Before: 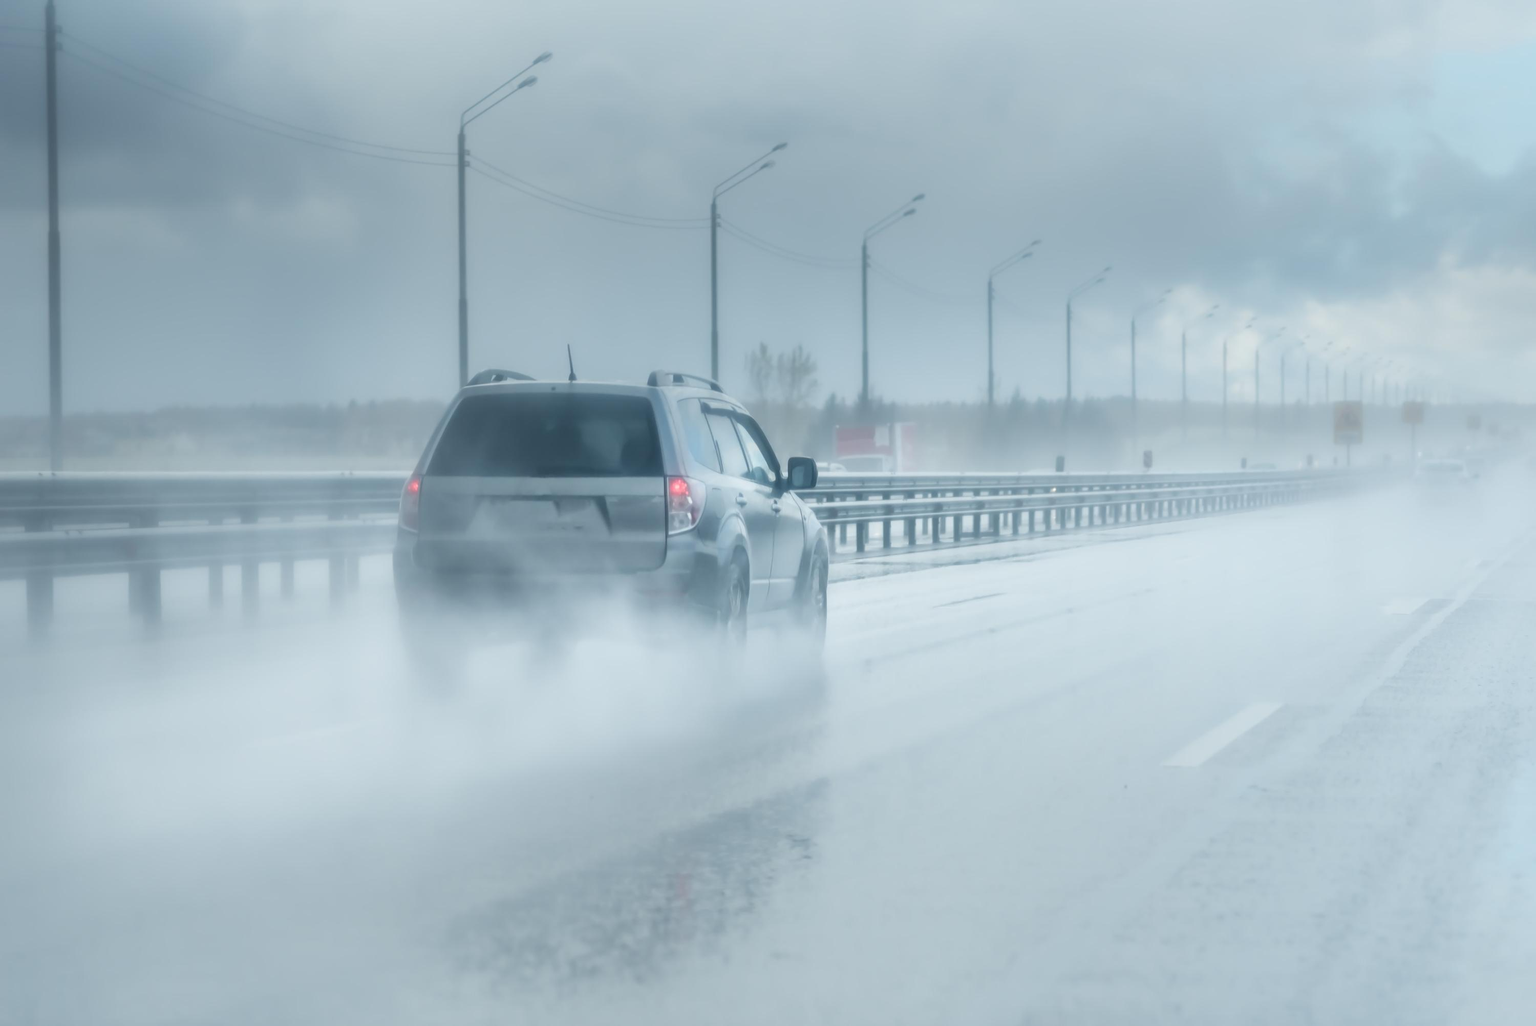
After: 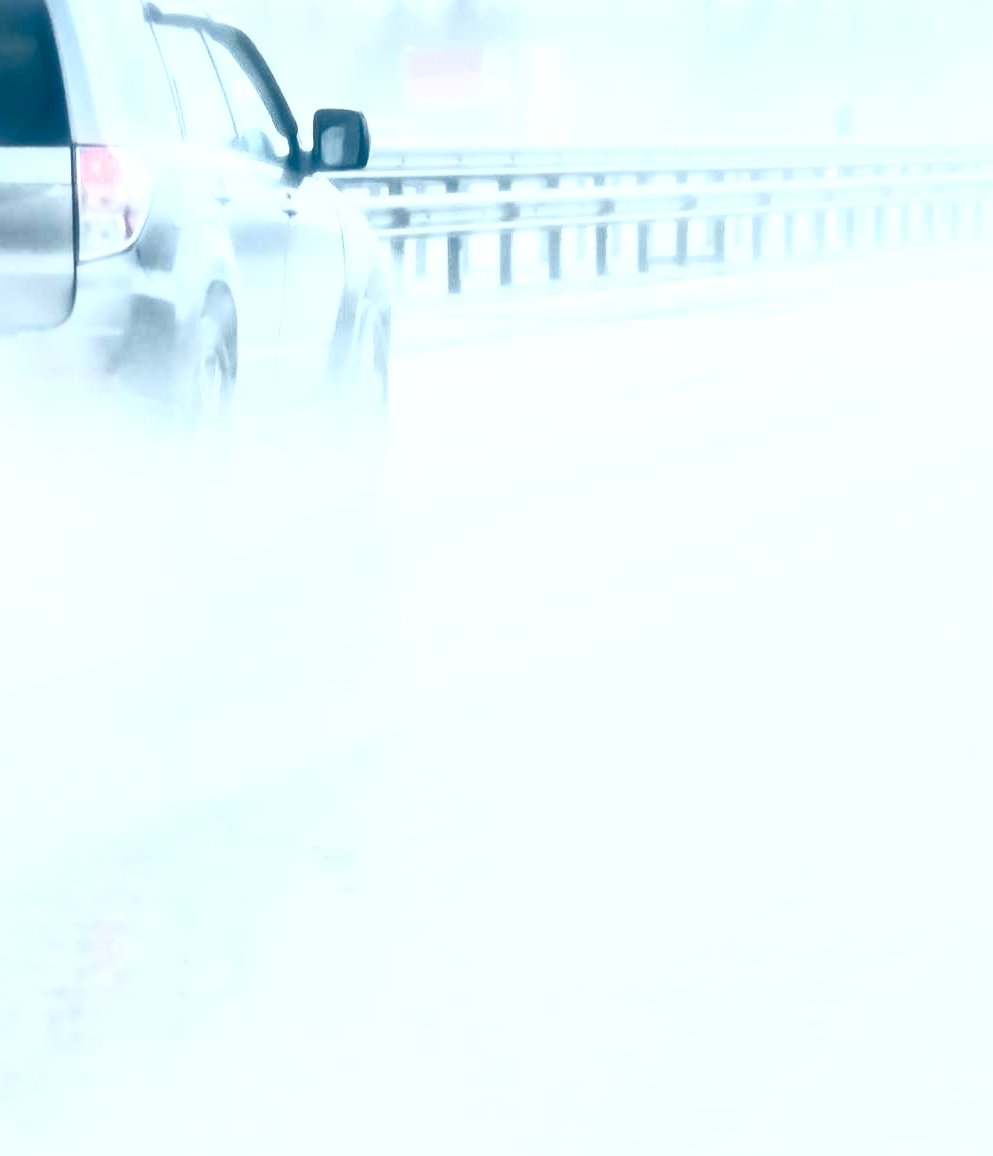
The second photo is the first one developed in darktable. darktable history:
levels: levels [0, 0.397, 0.955]
crop: left 40.878%, top 39.176%, right 25.993%, bottom 3.081%
contrast brightness saturation: contrast 0.93, brightness 0.2
